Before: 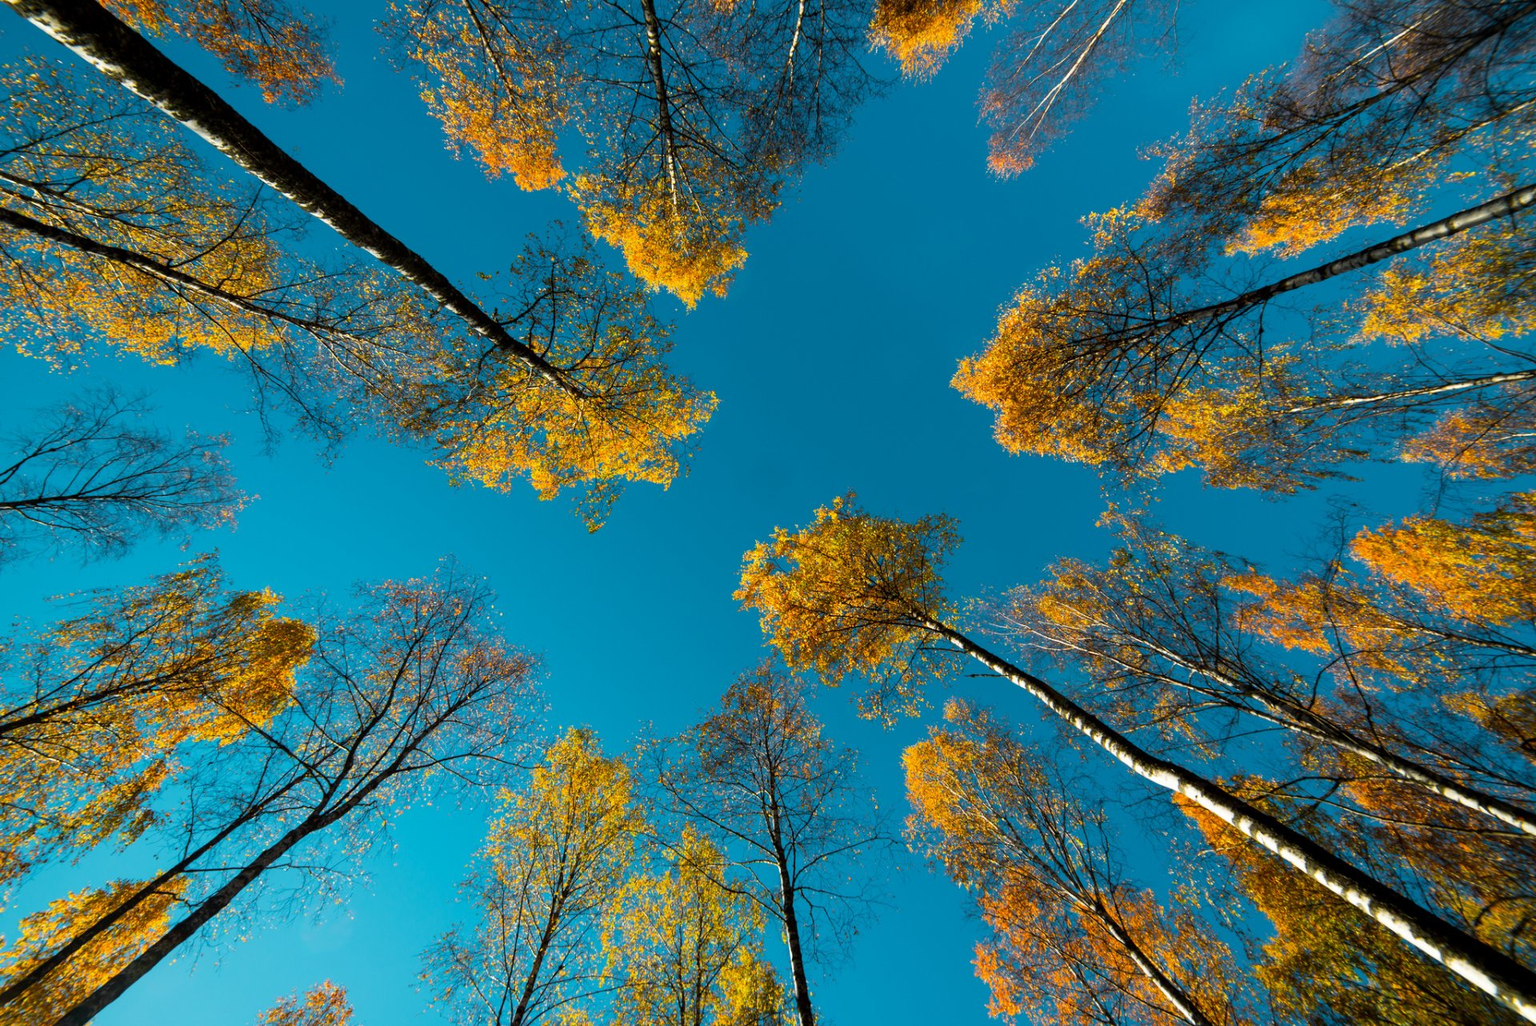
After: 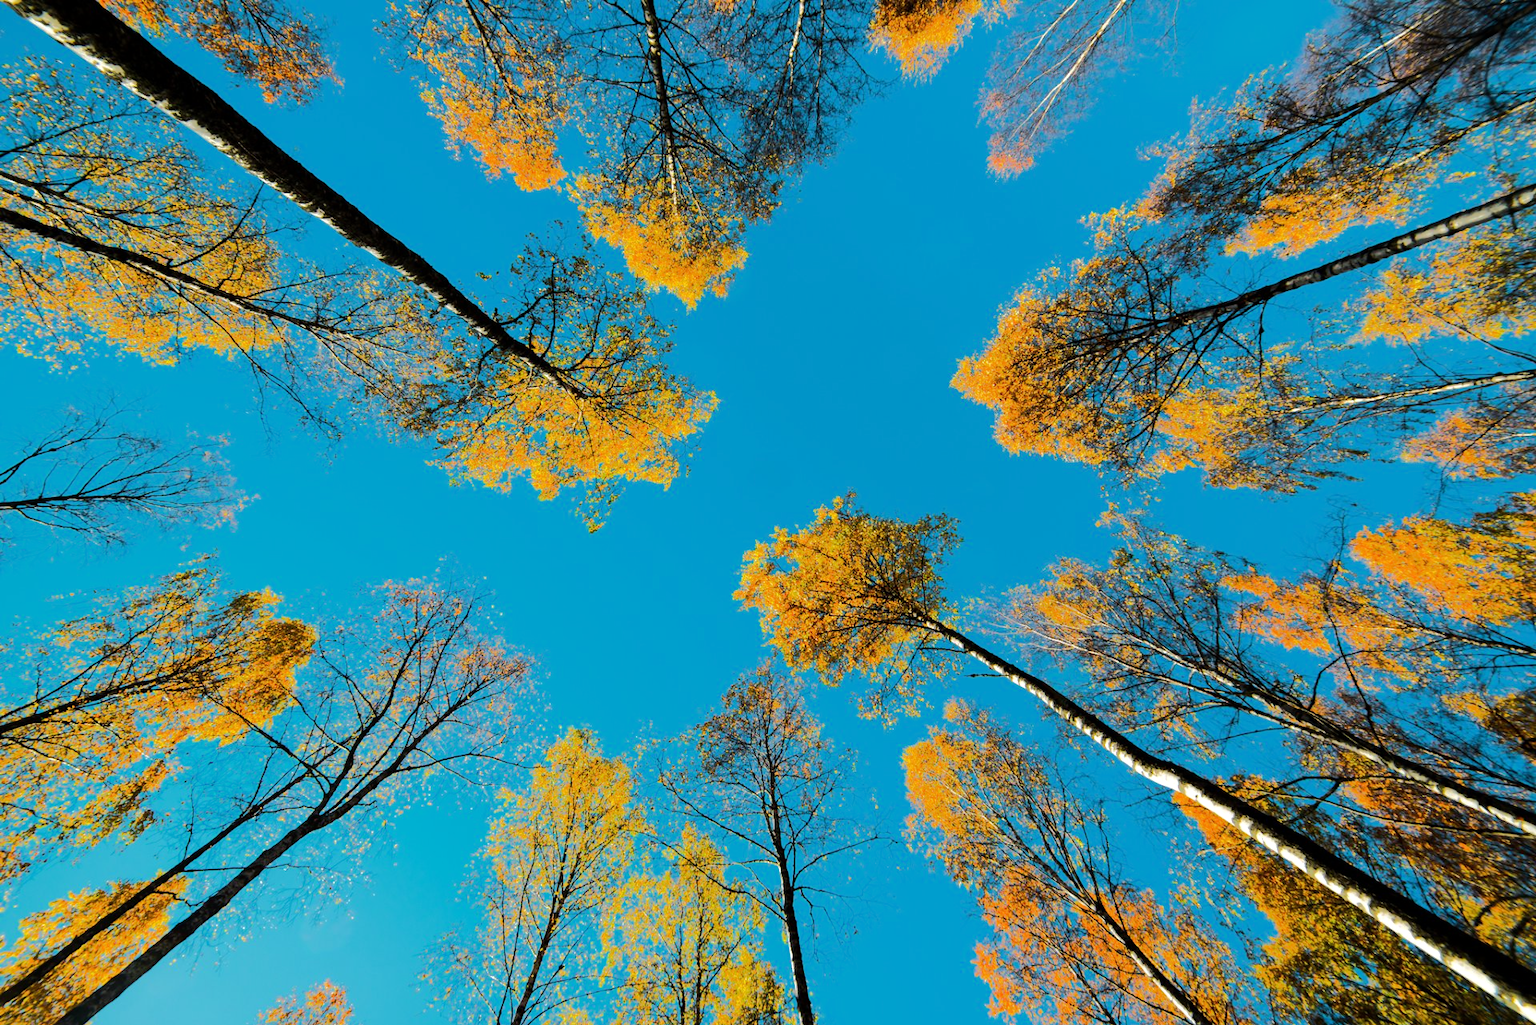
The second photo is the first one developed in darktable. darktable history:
tone equalizer: -8 EV -0.51 EV, -7 EV -0.342 EV, -6 EV -0.052 EV, -5 EV 0.443 EV, -4 EV 0.956 EV, -3 EV 0.801 EV, -2 EV -0.009 EV, -1 EV 0.13 EV, +0 EV -0.015 EV, edges refinement/feathering 500, mask exposure compensation -1.57 EV, preserve details no
